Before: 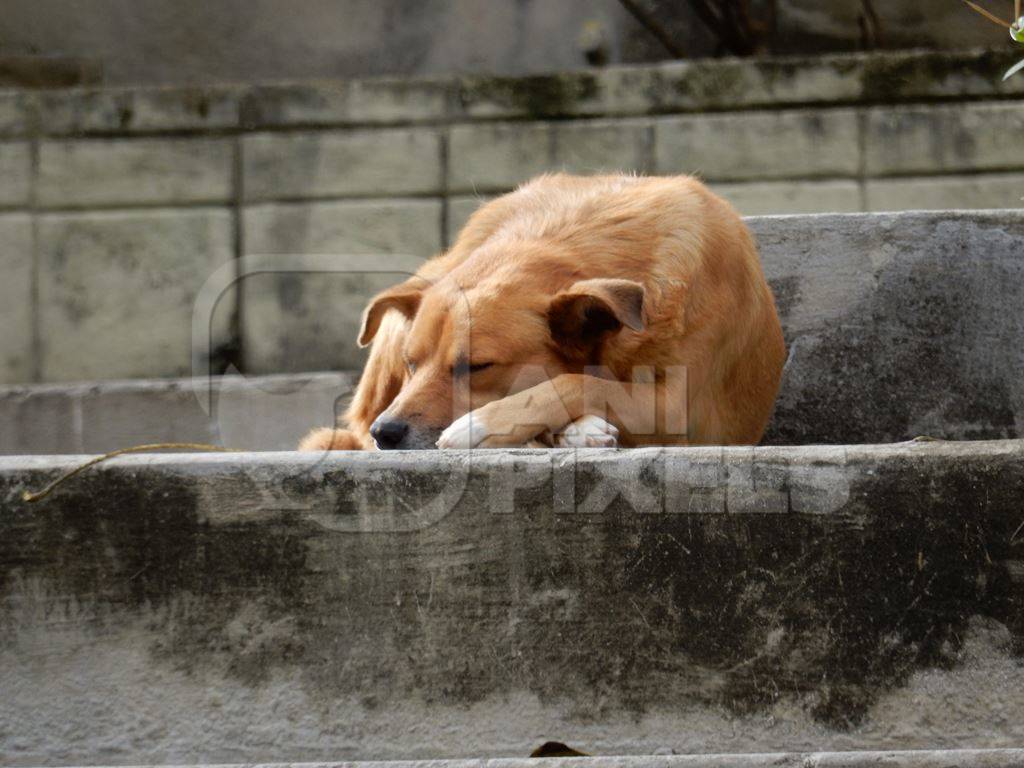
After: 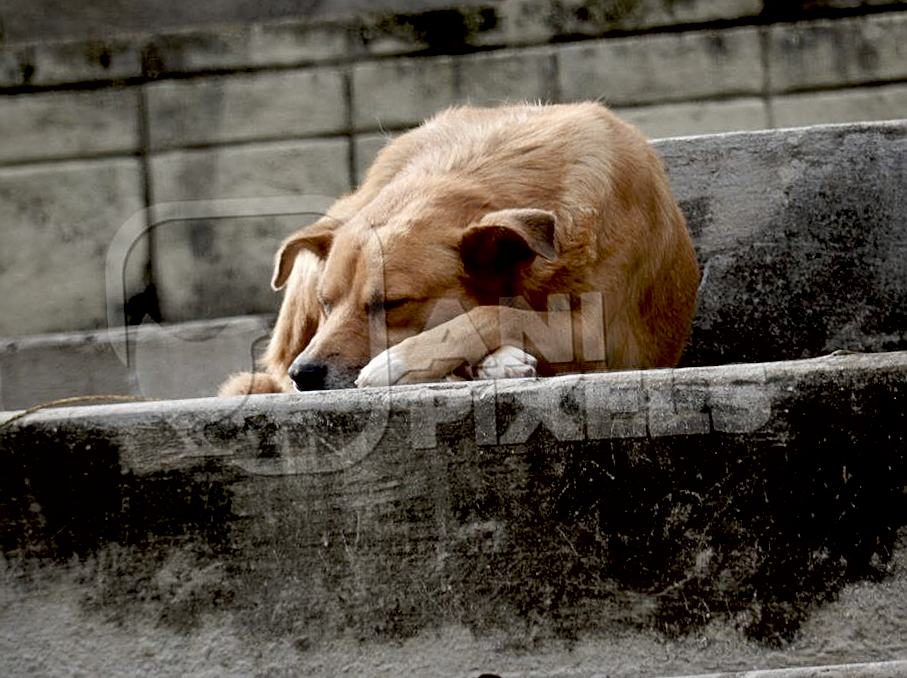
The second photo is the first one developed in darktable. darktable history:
exposure: black level correction 0.028, exposure -0.076 EV, compensate highlight preservation false
tone equalizer: mask exposure compensation -0.485 EV
haze removal: strength -0.049, compatibility mode true, adaptive false
contrast brightness saturation: contrast 0.1, saturation -0.356
crop and rotate: angle 2.95°, left 5.453%, top 5.702%
sharpen: on, module defaults
local contrast: highlights 101%, shadows 98%, detail 119%, midtone range 0.2
